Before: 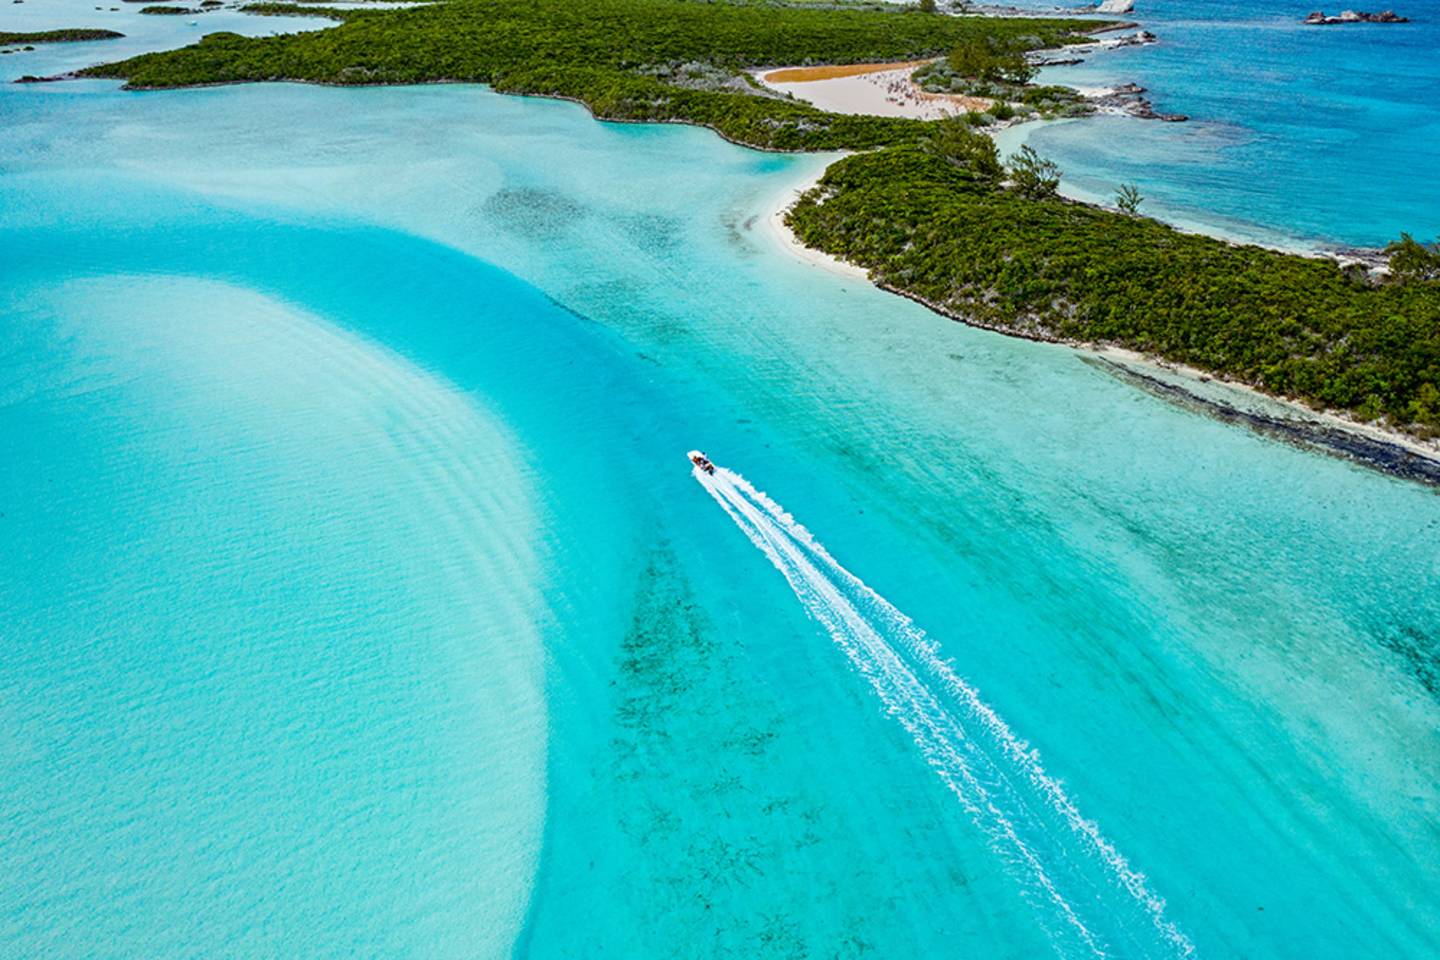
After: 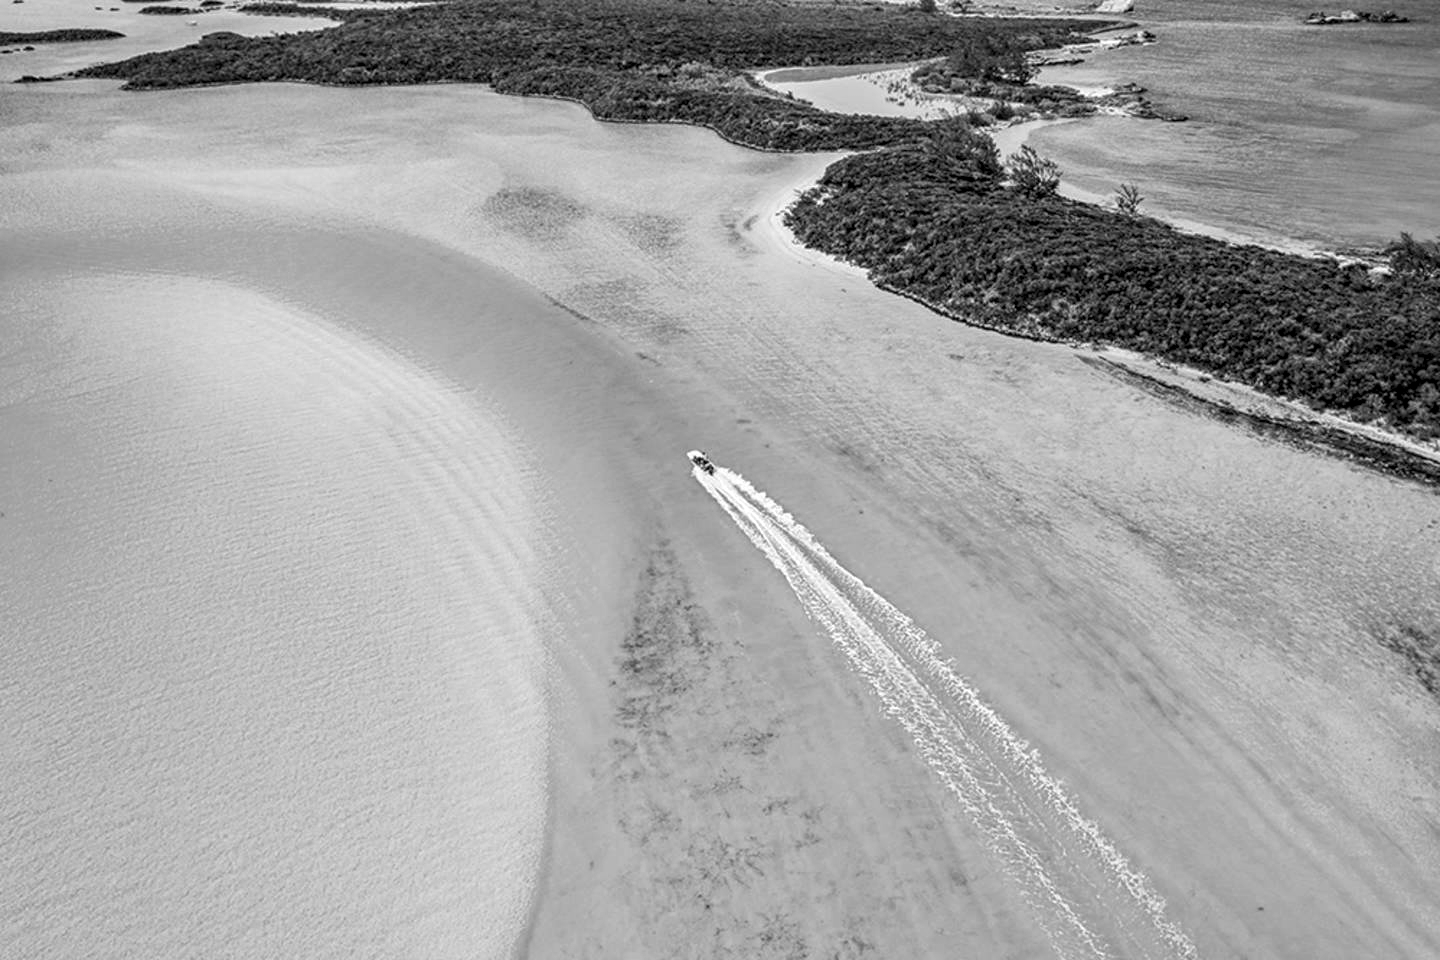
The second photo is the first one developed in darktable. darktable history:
monochrome: on, module defaults
local contrast: detail 130%
